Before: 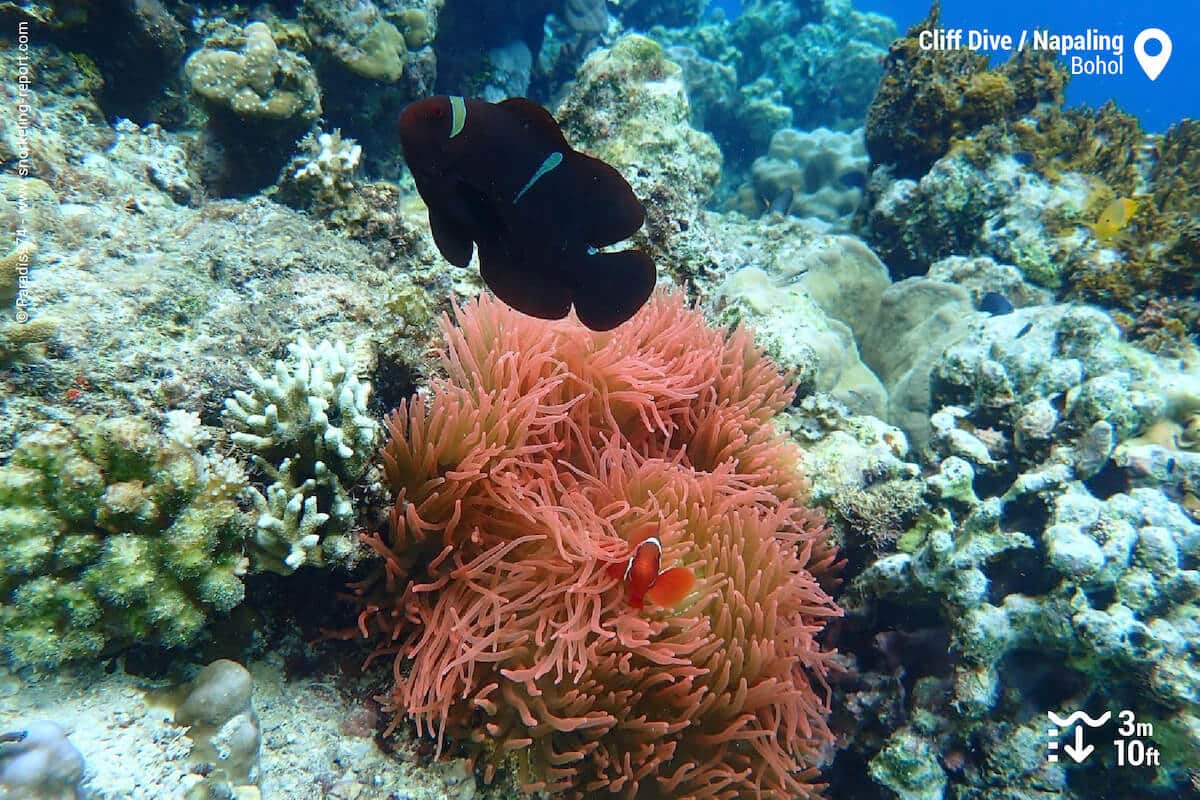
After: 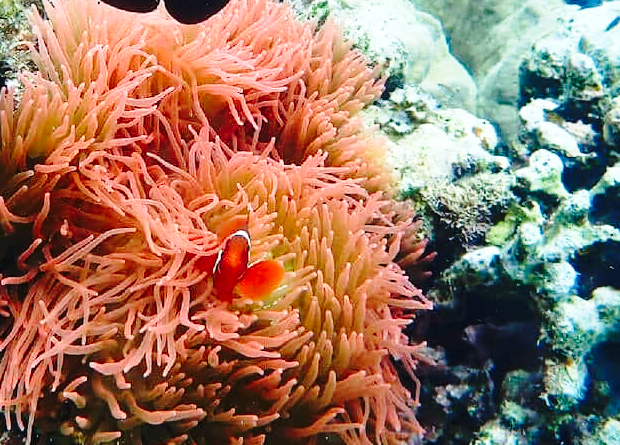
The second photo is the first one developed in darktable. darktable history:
base curve: curves: ch0 [(0, 0) (0.04, 0.03) (0.133, 0.232) (0.448, 0.748) (0.843, 0.968) (1, 1)], preserve colors none
crop: left 34.283%, top 38.453%, right 13.785%, bottom 5.469%
